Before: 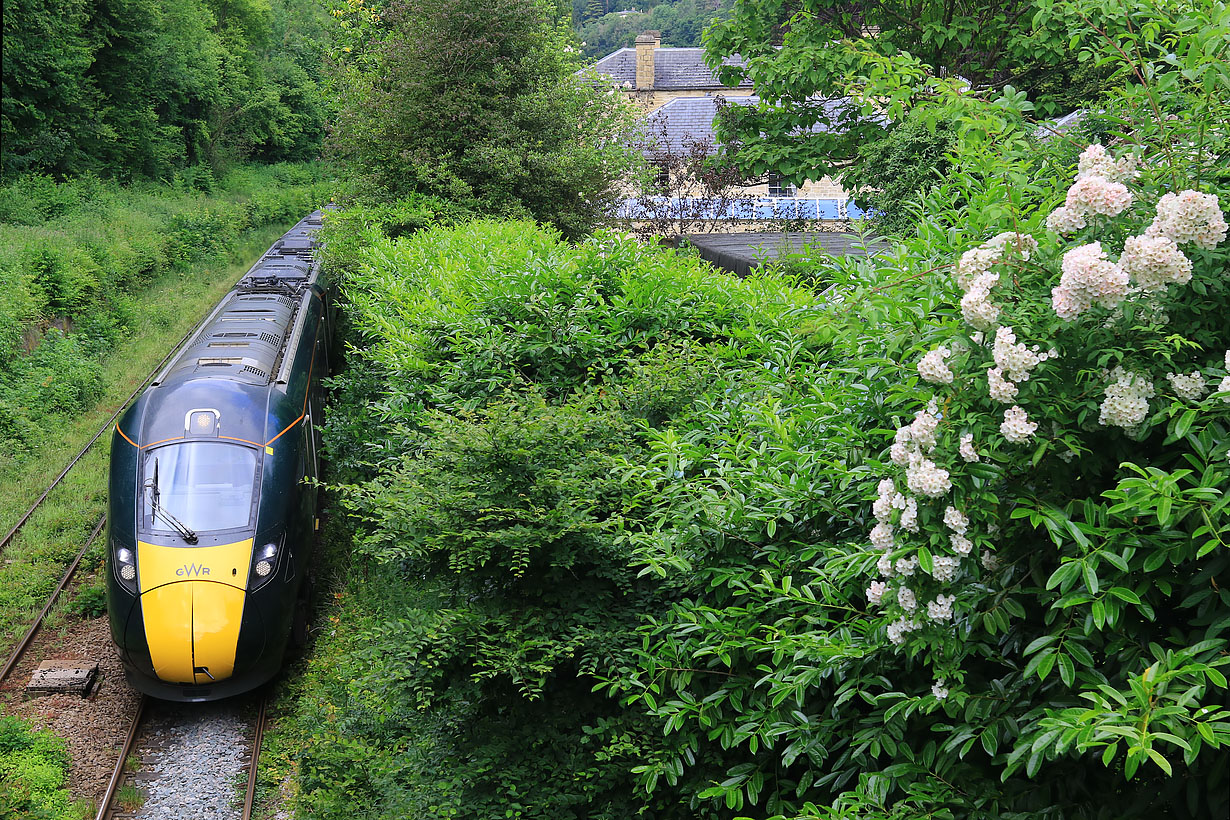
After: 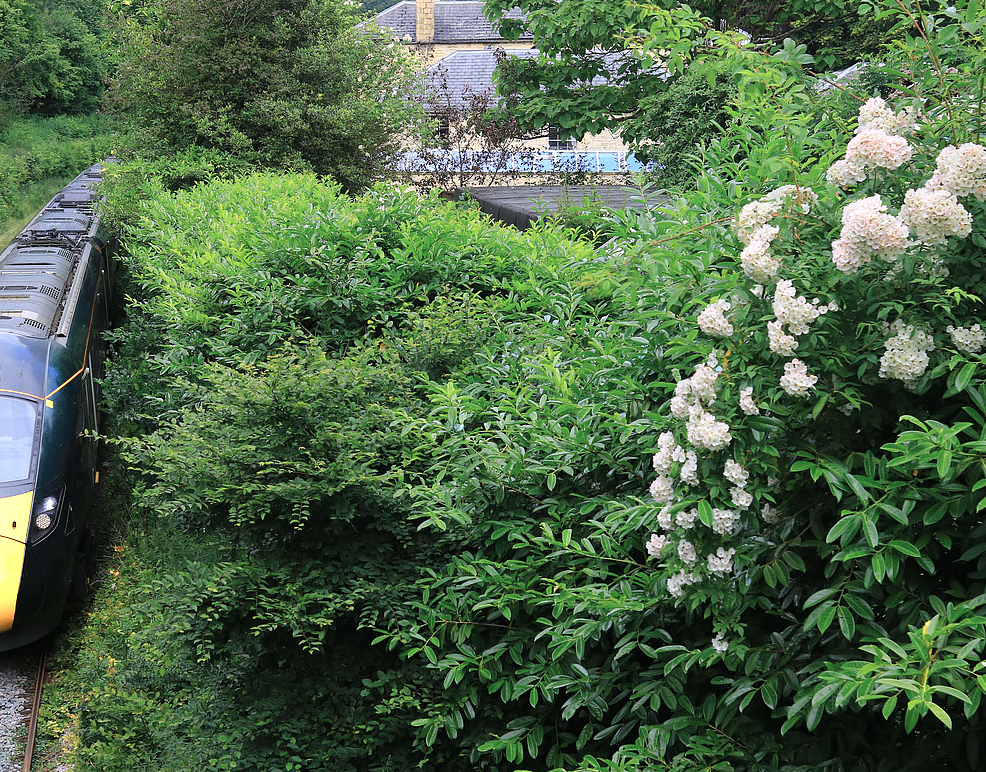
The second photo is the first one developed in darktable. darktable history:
color zones: curves: ch0 [(0.018, 0.548) (0.197, 0.654) (0.425, 0.447) (0.605, 0.658) (0.732, 0.579)]; ch1 [(0.105, 0.531) (0.224, 0.531) (0.386, 0.39) (0.618, 0.456) (0.732, 0.456) (0.956, 0.421)]; ch2 [(0.039, 0.583) (0.215, 0.465) (0.399, 0.544) (0.465, 0.548) (0.614, 0.447) (0.724, 0.43) (0.882, 0.623) (0.956, 0.632)]
crop and rotate: left 18.014%, top 5.772%, right 1.818%
